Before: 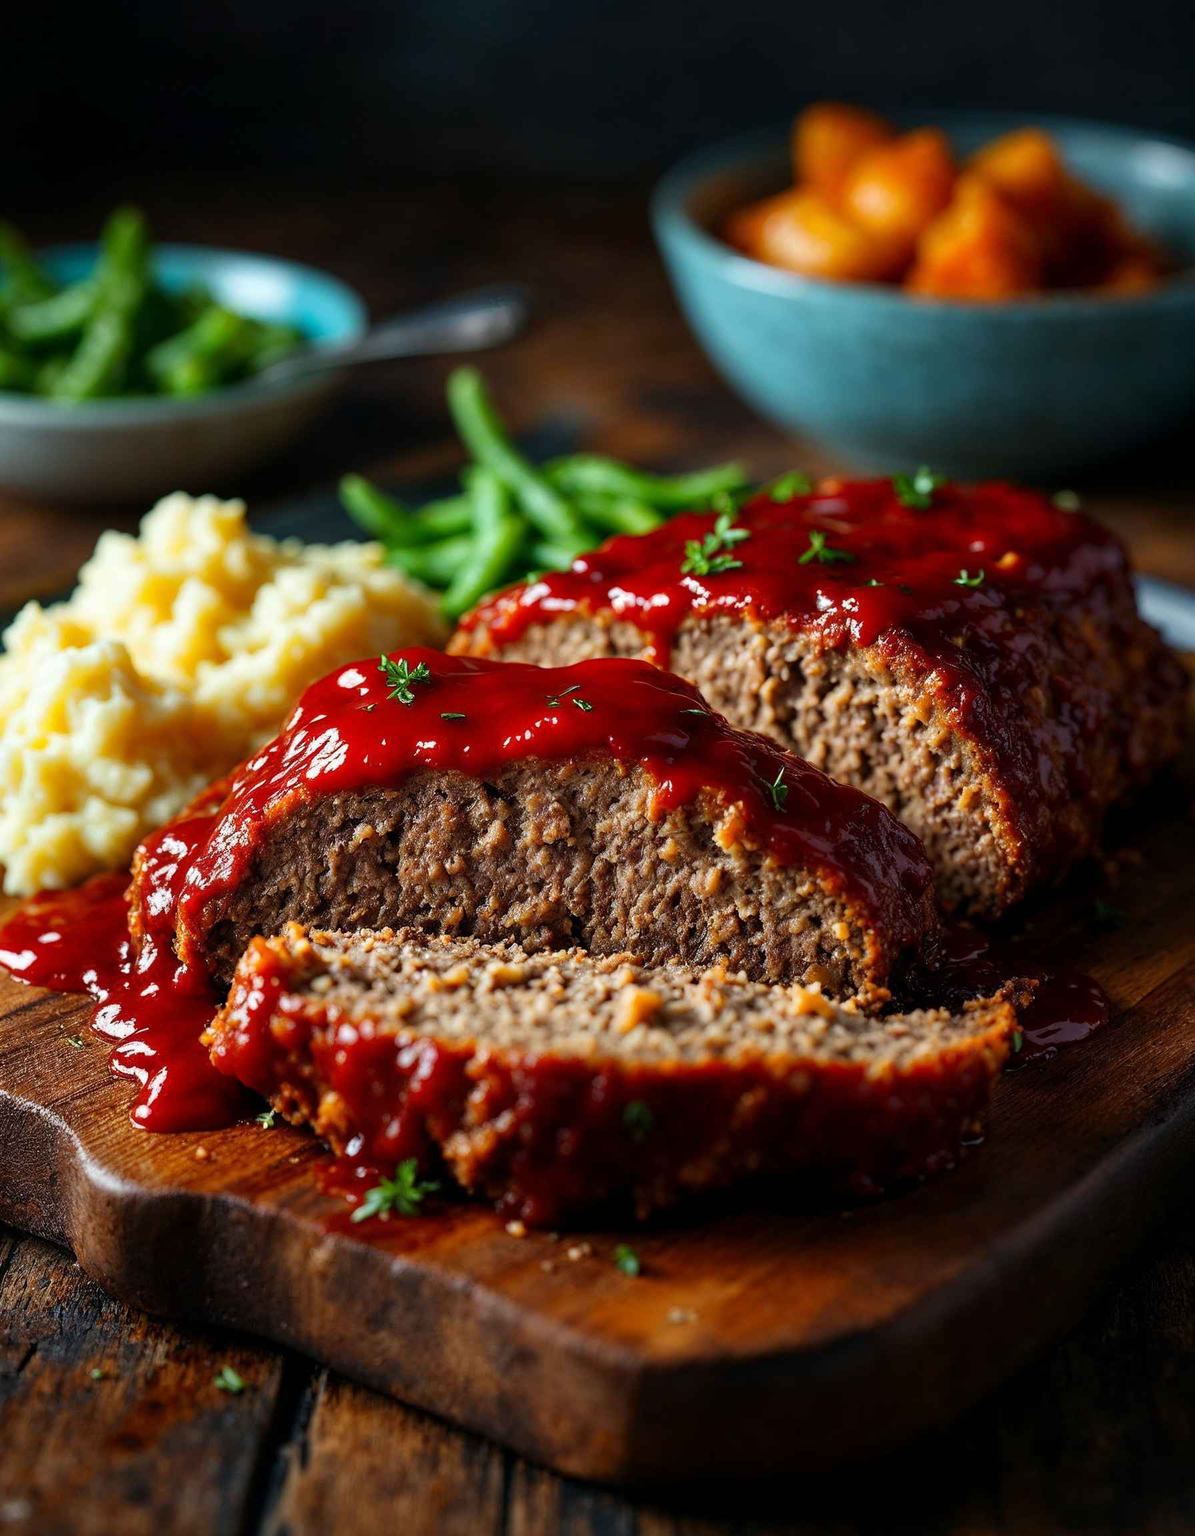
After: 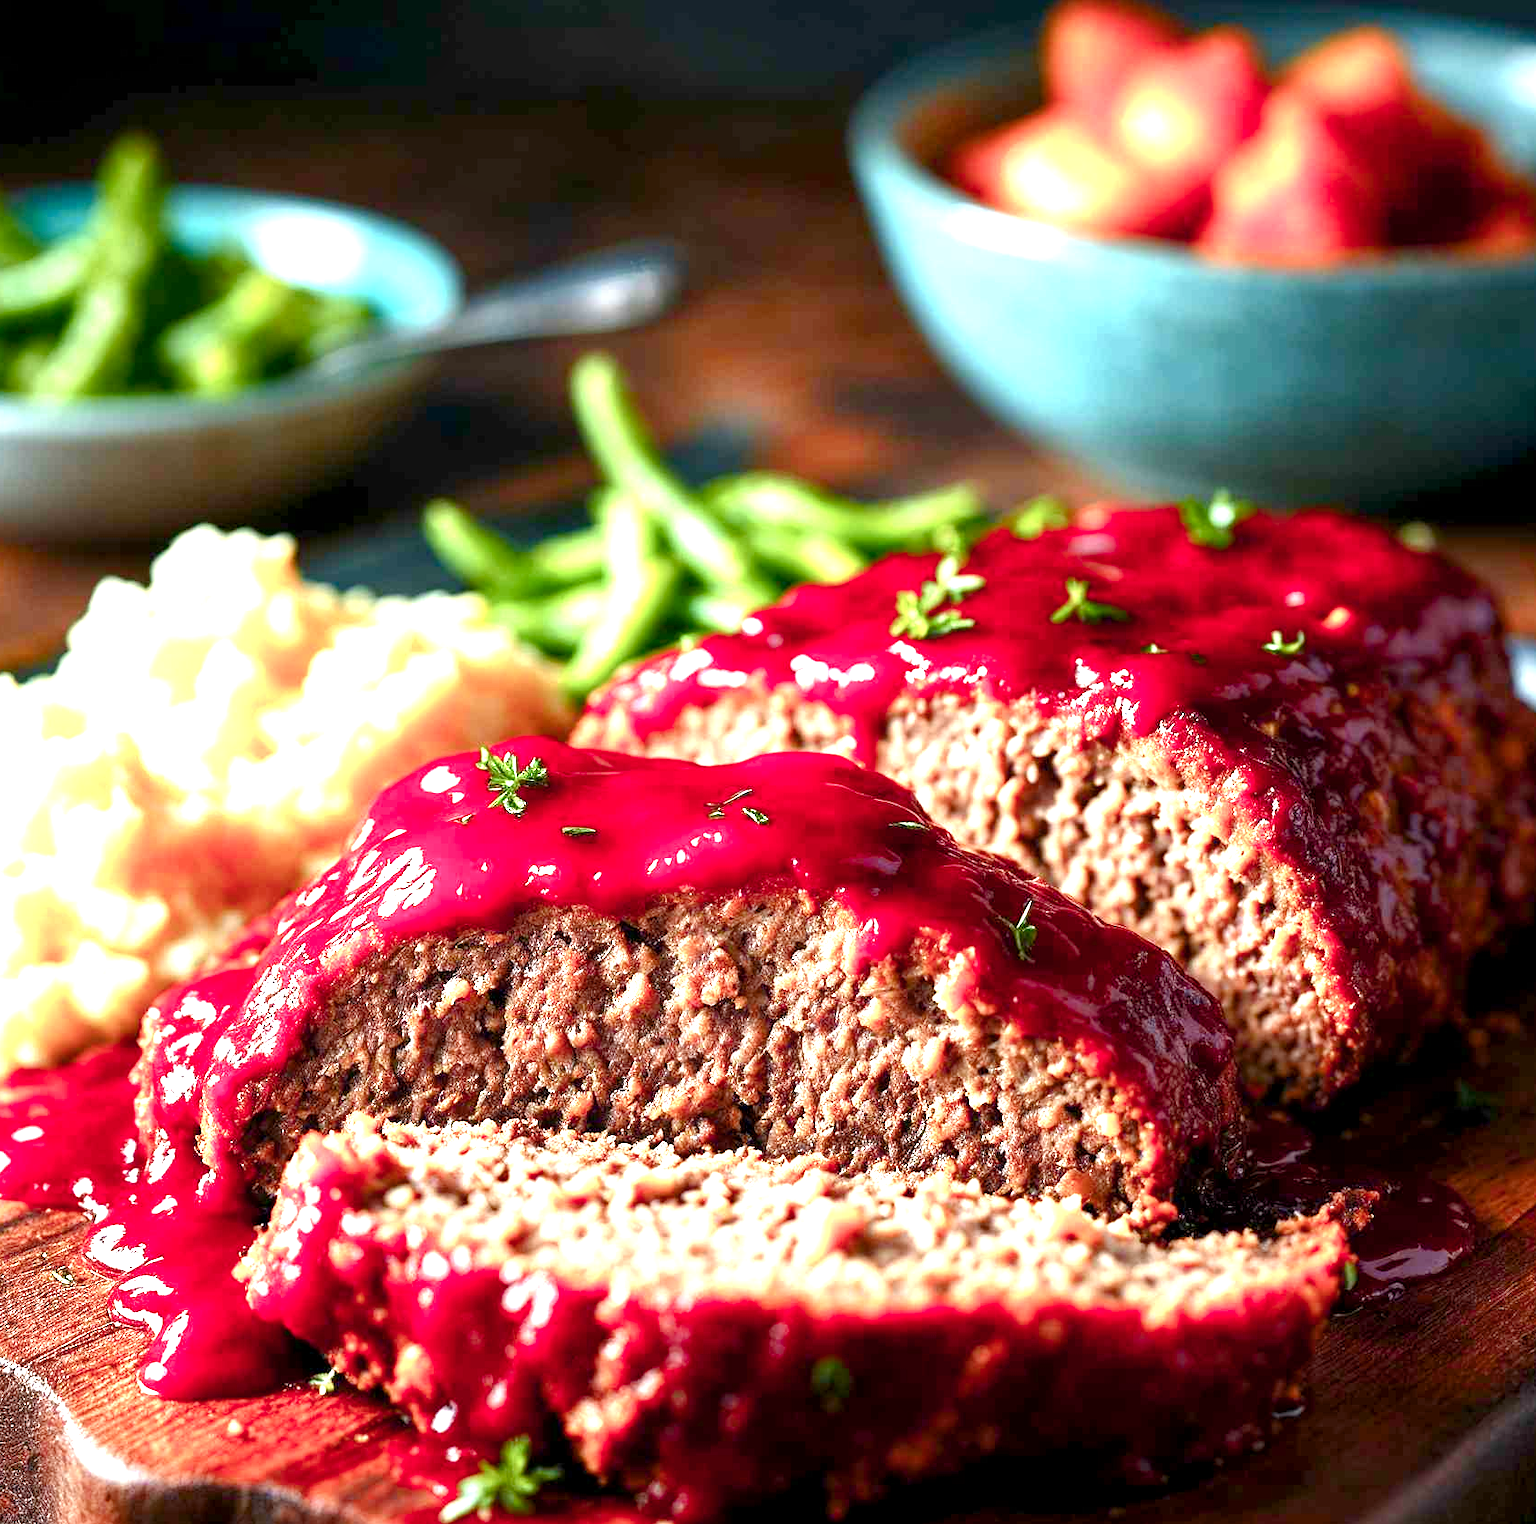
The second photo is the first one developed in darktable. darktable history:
exposure: black level correction 0.001, exposure 1.815 EV, compensate highlight preservation false
crop: left 2.491%, top 7.068%, right 3.417%, bottom 20.291%
color zones: curves: ch1 [(0.239, 0.552) (0.75, 0.5)]; ch2 [(0.25, 0.462) (0.749, 0.457)]
tone equalizer: edges refinement/feathering 500, mask exposure compensation -1.57 EV, preserve details guided filter
color balance rgb: perceptual saturation grading › global saturation 0.665%, perceptual saturation grading › highlights -32.091%, perceptual saturation grading › mid-tones 5.737%, perceptual saturation grading › shadows 18.368%, global vibrance 20%
